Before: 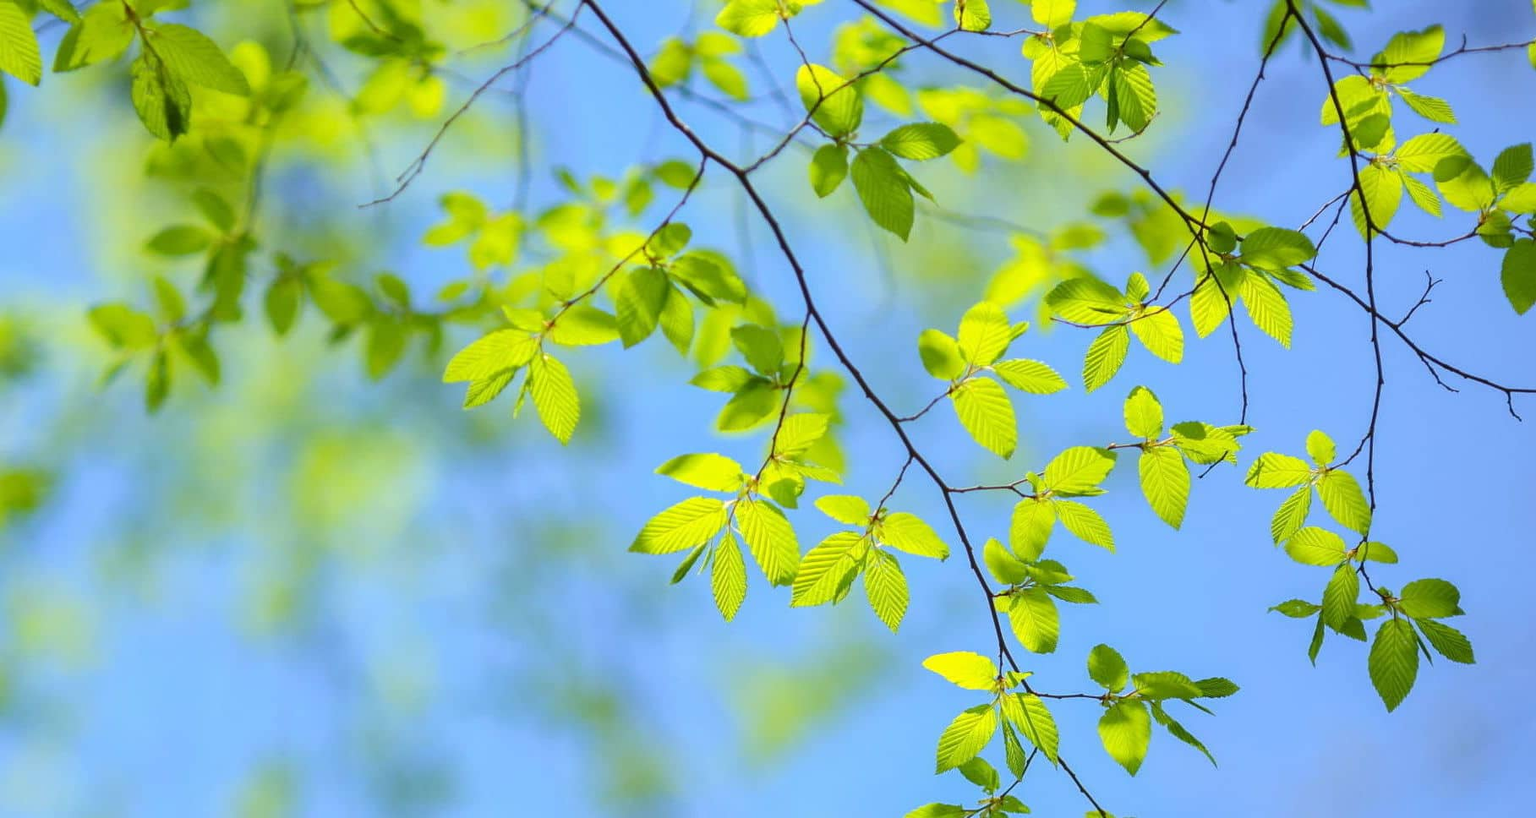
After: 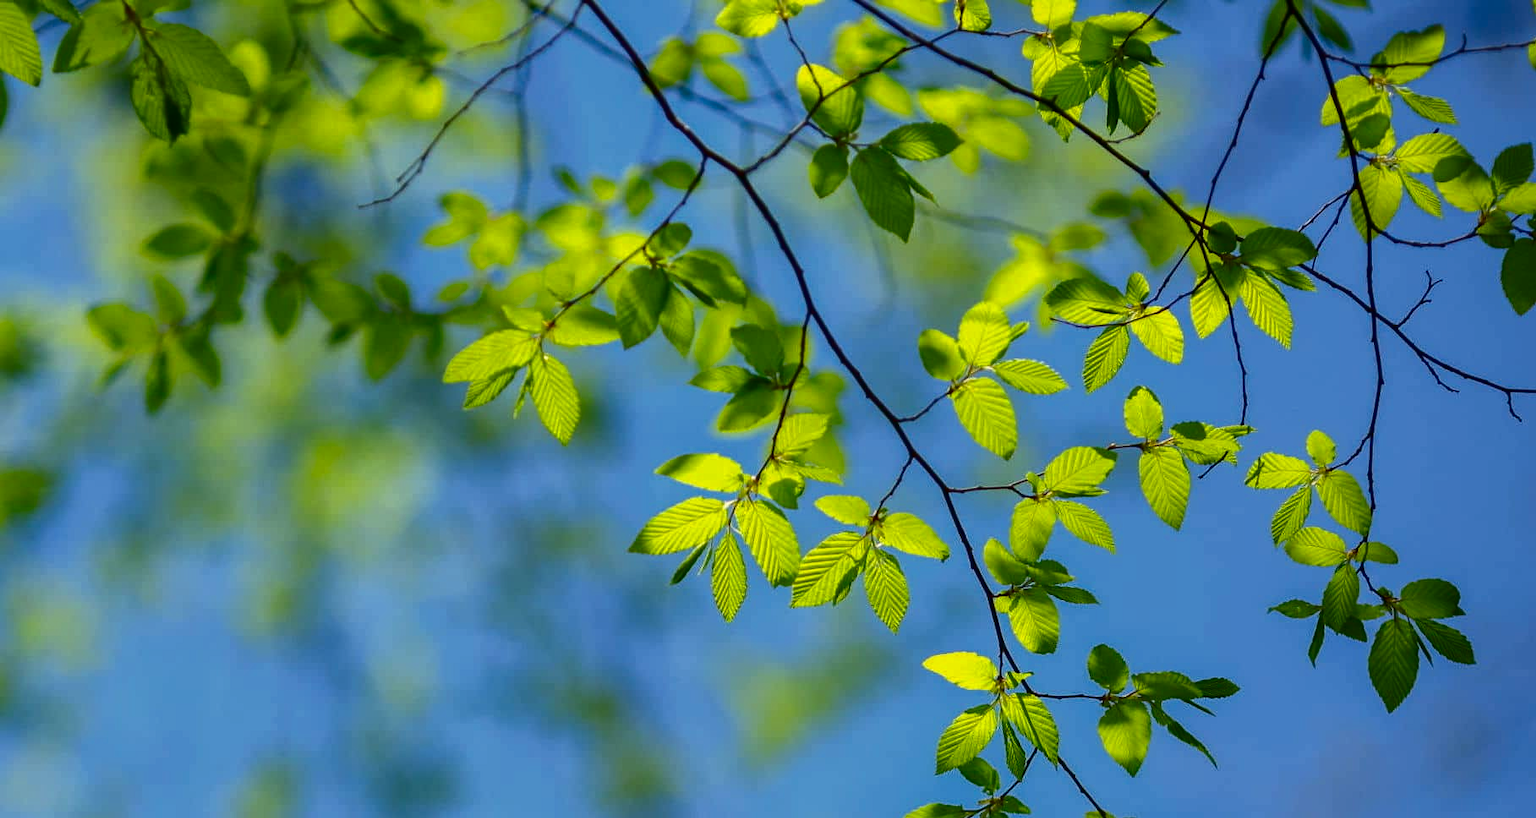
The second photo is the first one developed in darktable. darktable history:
contrast brightness saturation: brightness -0.523
